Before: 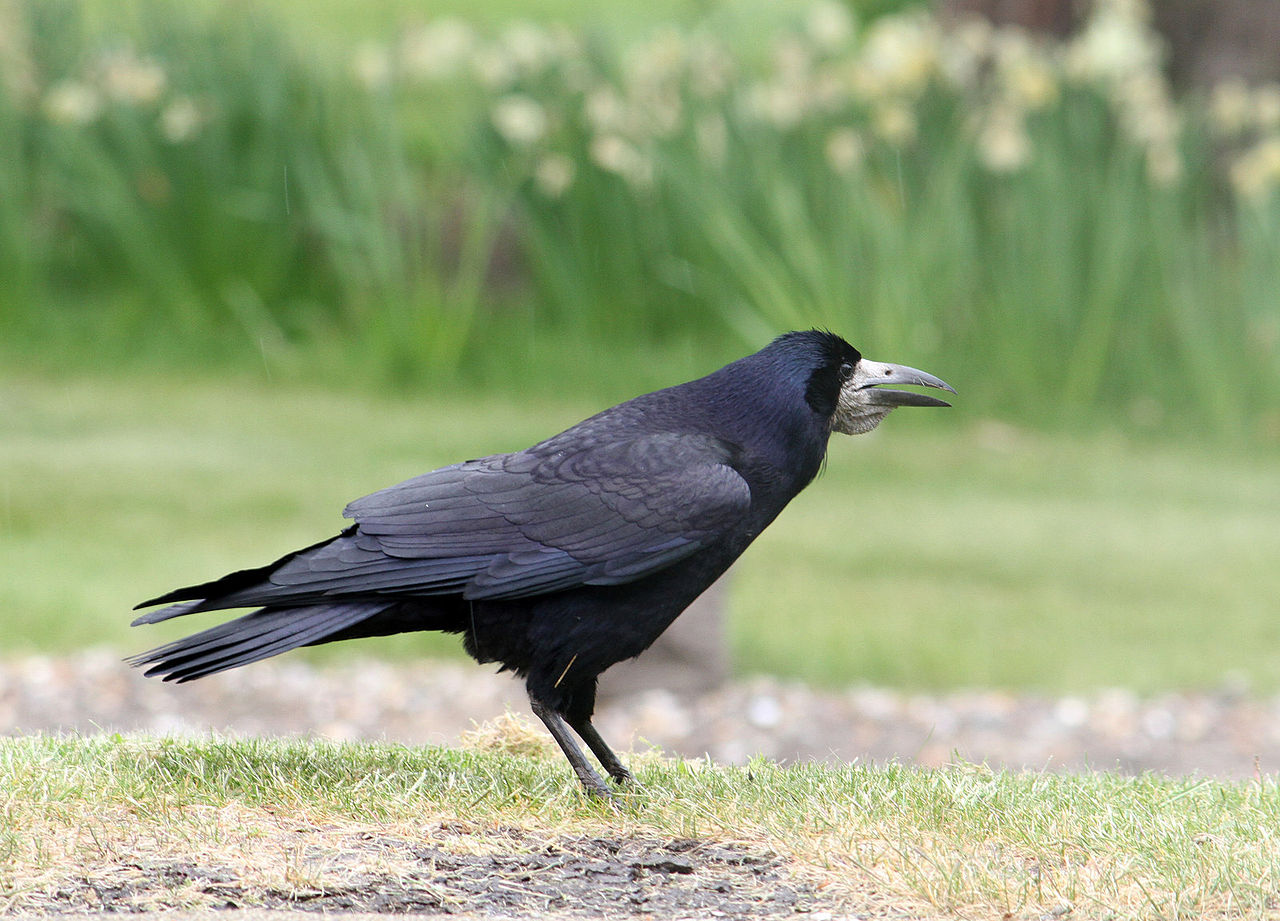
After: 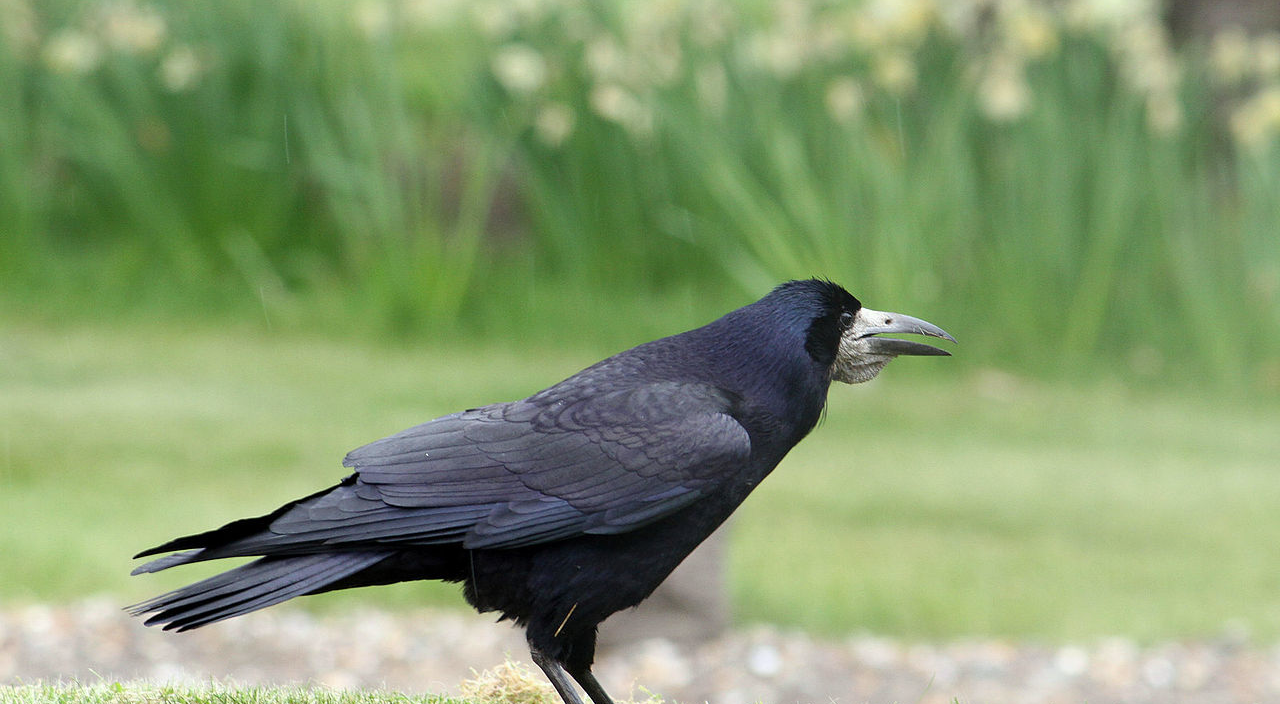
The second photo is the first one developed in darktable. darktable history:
color correction: highlights a* -2.52, highlights b* 2.34
crop: top 5.626%, bottom 17.915%
